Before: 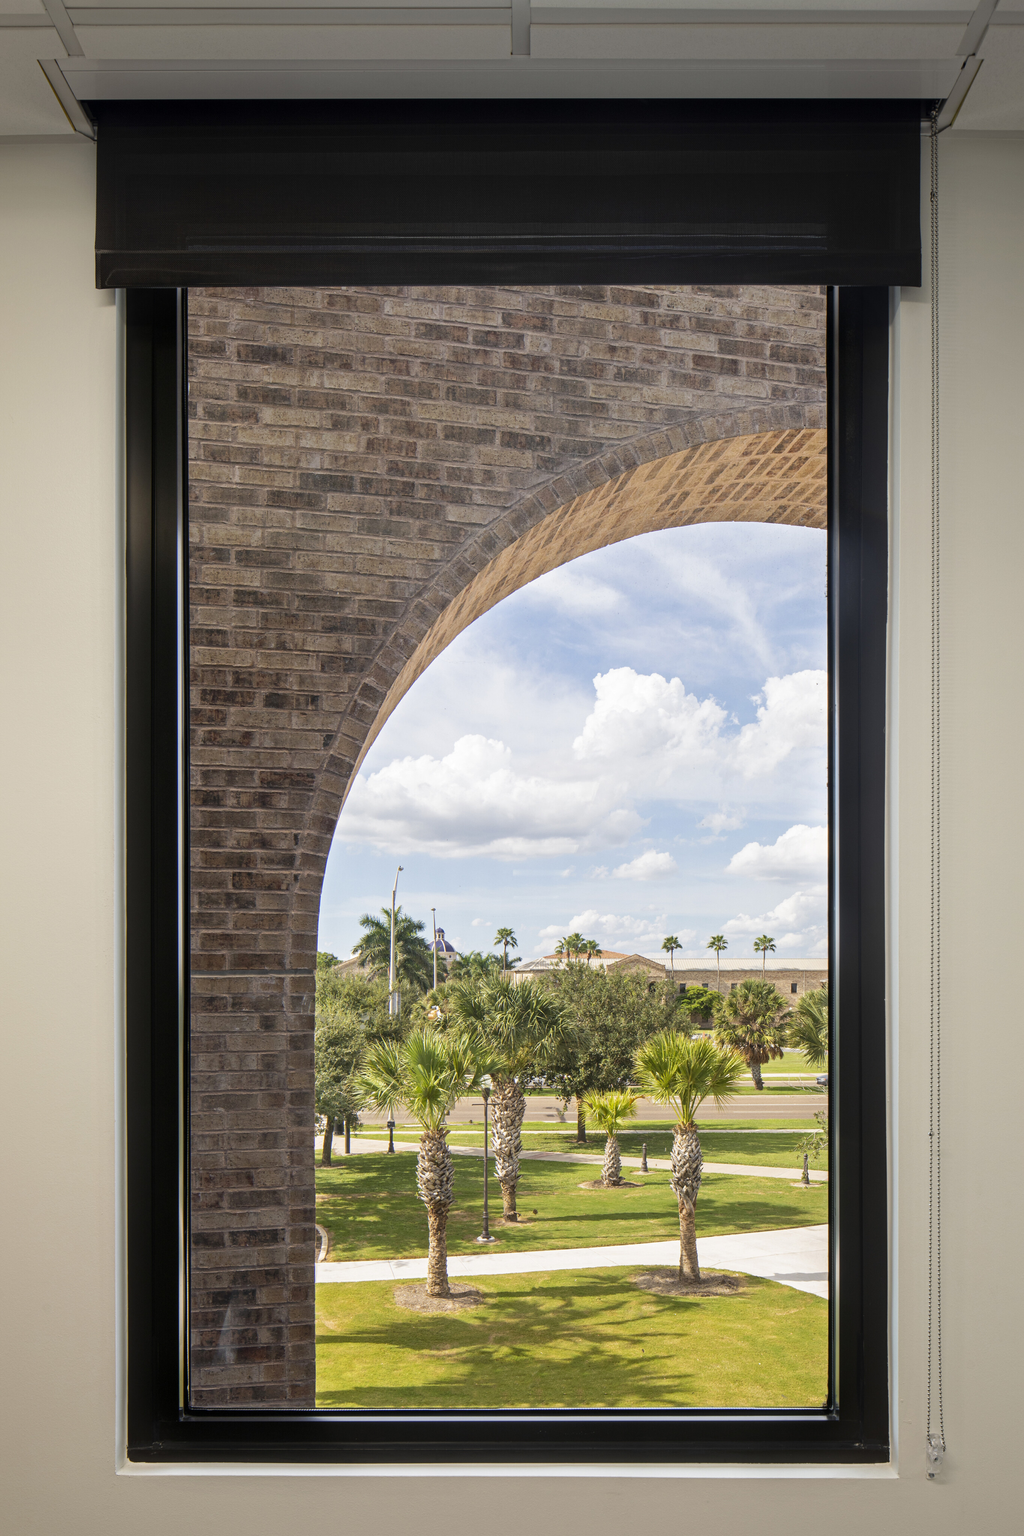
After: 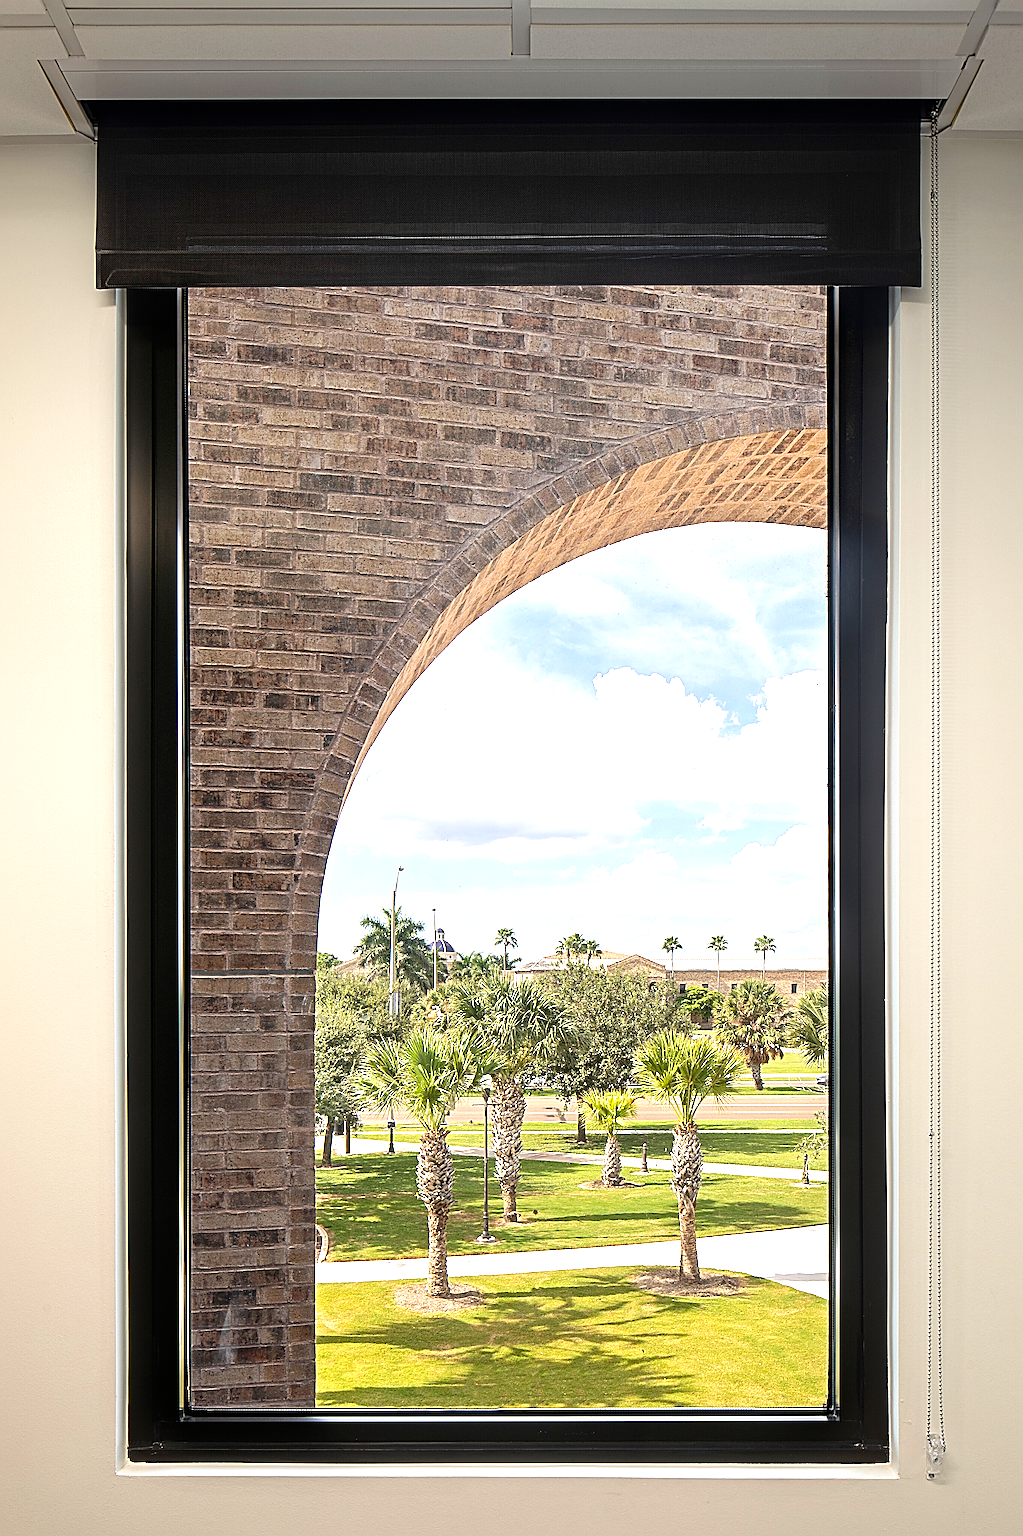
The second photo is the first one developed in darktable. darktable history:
exposure: black level correction 0, exposure 0.7 EV, compensate exposure bias true, compensate highlight preservation false
sharpen: radius 3.158, amount 1.731
